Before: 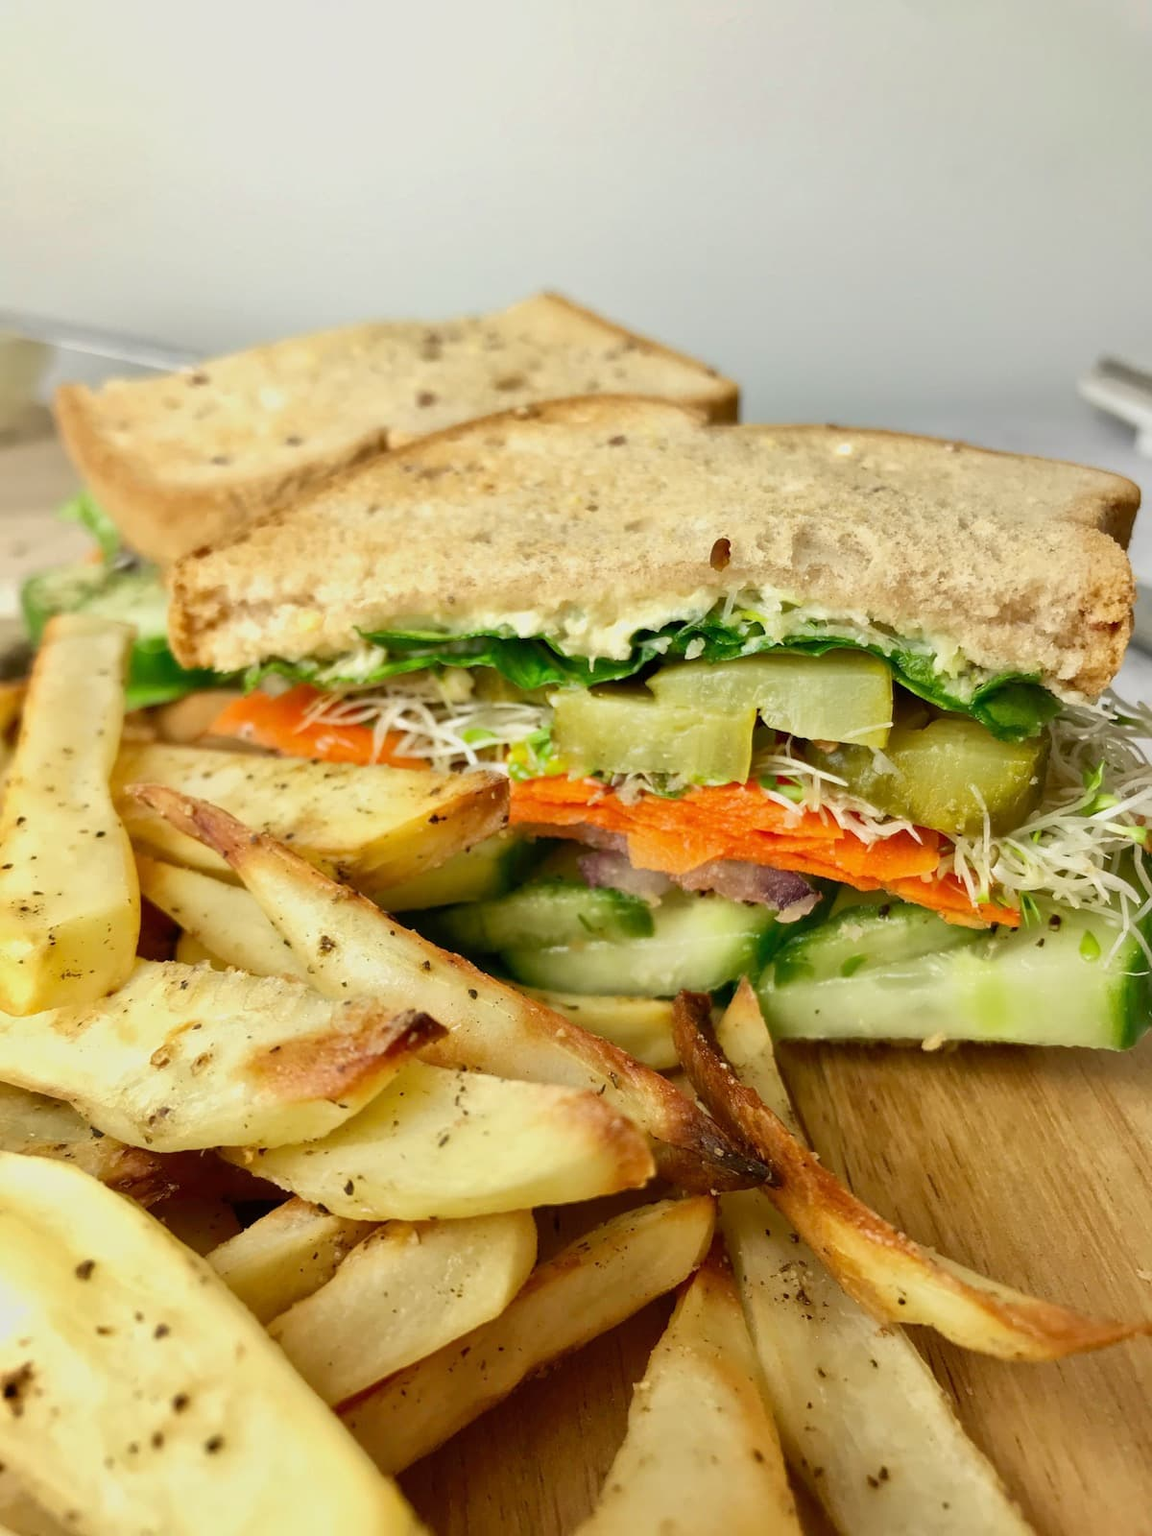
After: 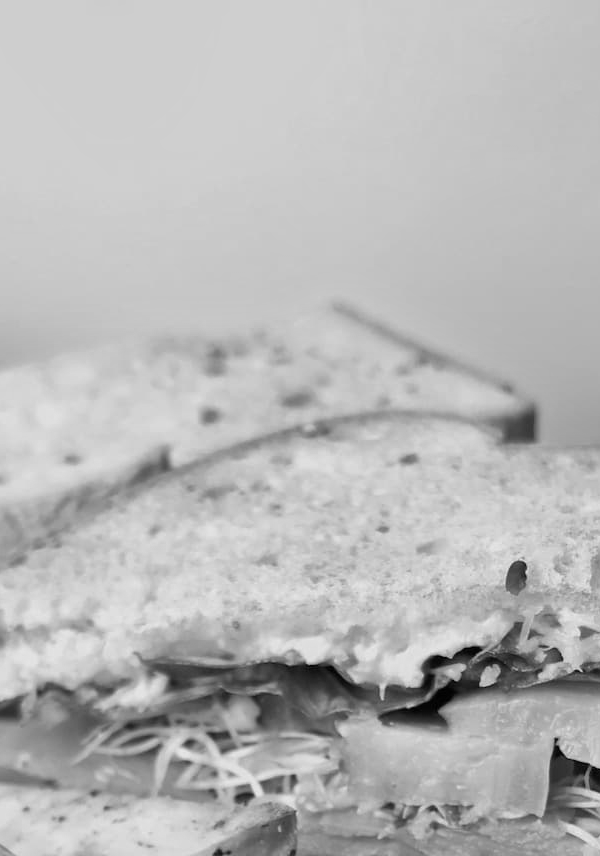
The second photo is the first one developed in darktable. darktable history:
crop: left 19.556%, right 30.401%, bottom 46.458%
monochrome: a 26.22, b 42.67, size 0.8
